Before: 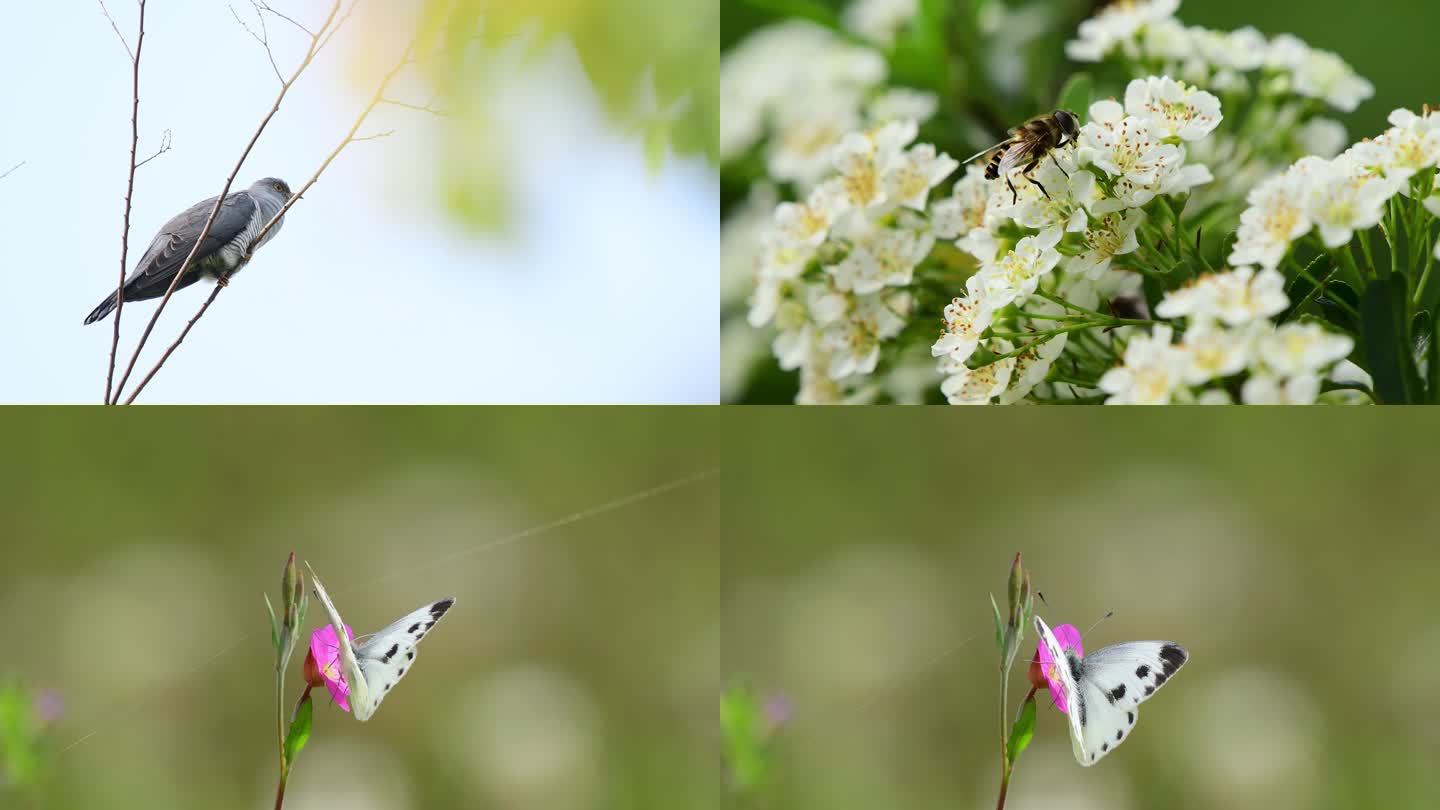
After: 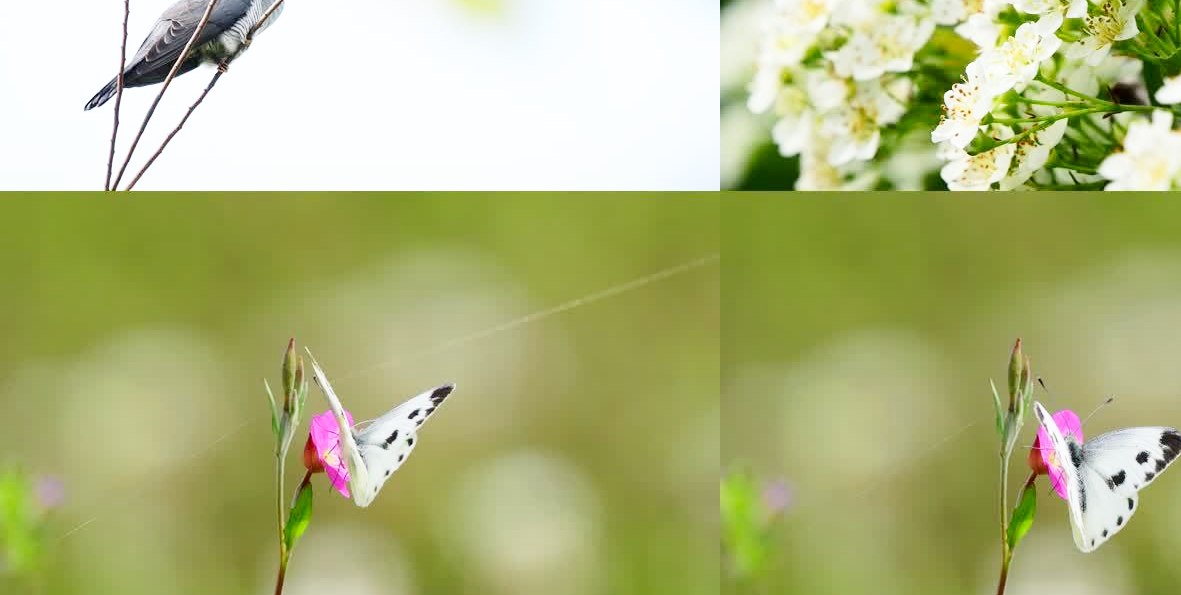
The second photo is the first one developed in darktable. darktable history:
base curve: curves: ch0 [(0, 0) (0.005, 0.002) (0.15, 0.3) (0.4, 0.7) (0.75, 0.95) (1, 1)], preserve colors none
crop: top 26.531%, right 17.959%
graduated density: rotation -180°, offset 24.95
exposure: exposure 0 EV, compensate highlight preservation false
